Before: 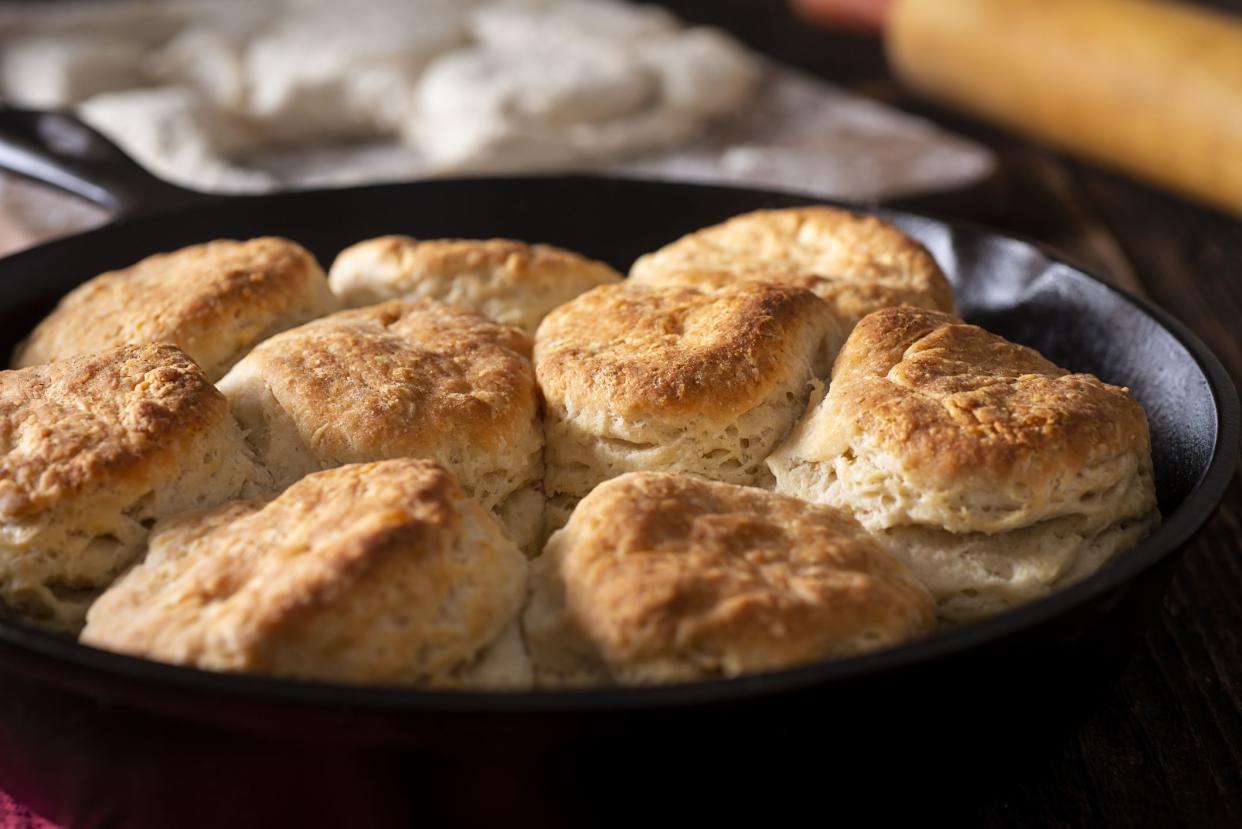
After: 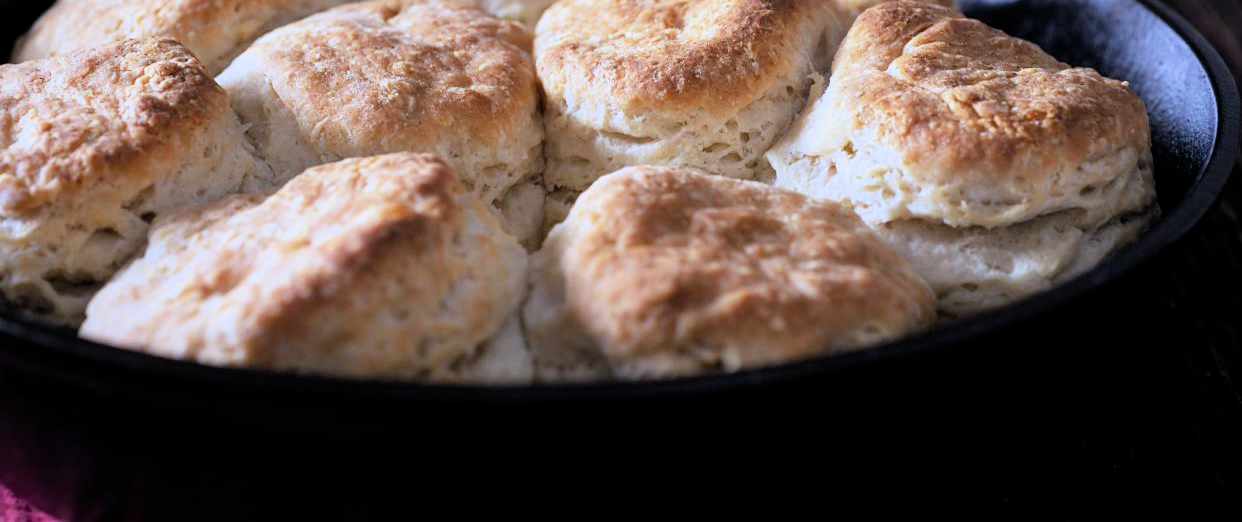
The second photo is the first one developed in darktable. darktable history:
filmic rgb: black relative exposure -5.85 EV, white relative exposure 3.39 EV, threshold 5.99 EV, hardness 3.66, enable highlight reconstruction true
crop and rotate: top 36.995%
color calibration: illuminant as shot in camera, adaptation linear Bradford (ICC v4), x 0.407, y 0.406, temperature 3557.56 K
exposure: exposure 0.605 EV, compensate highlight preservation false
